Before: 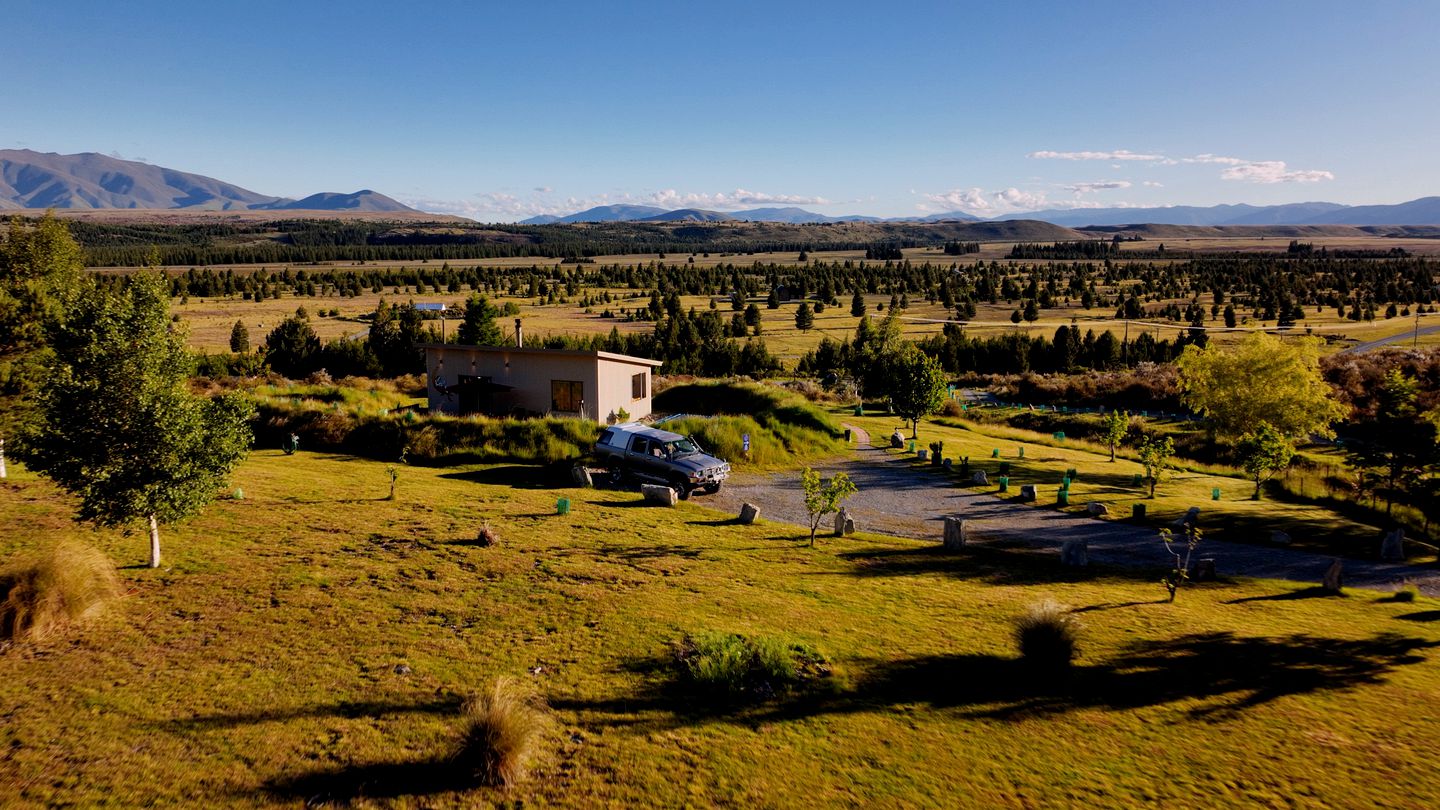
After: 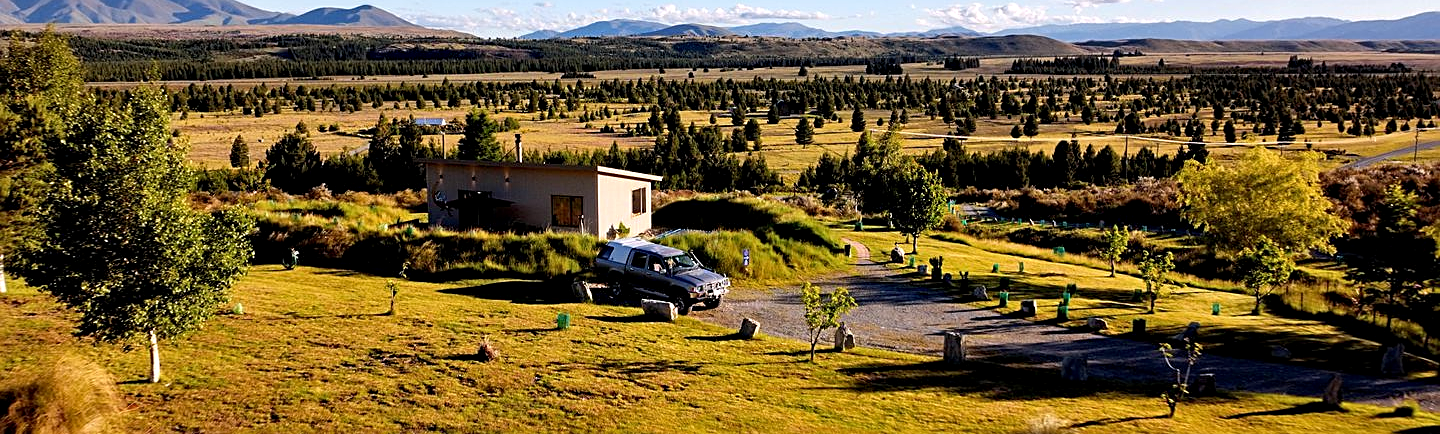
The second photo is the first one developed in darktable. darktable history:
exposure: black level correction 0.001, exposure 0.499 EV, compensate highlight preservation false
sharpen: on, module defaults
crop and rotate: top 22.96%, bottom 23.431%
contrast equalizer: y [[0.509, 0.517, 0.523, 0.523, 0.517, 0.509], [0.5 ×6], [0.5 ×6], [0 ×6], [0 ×6]]
